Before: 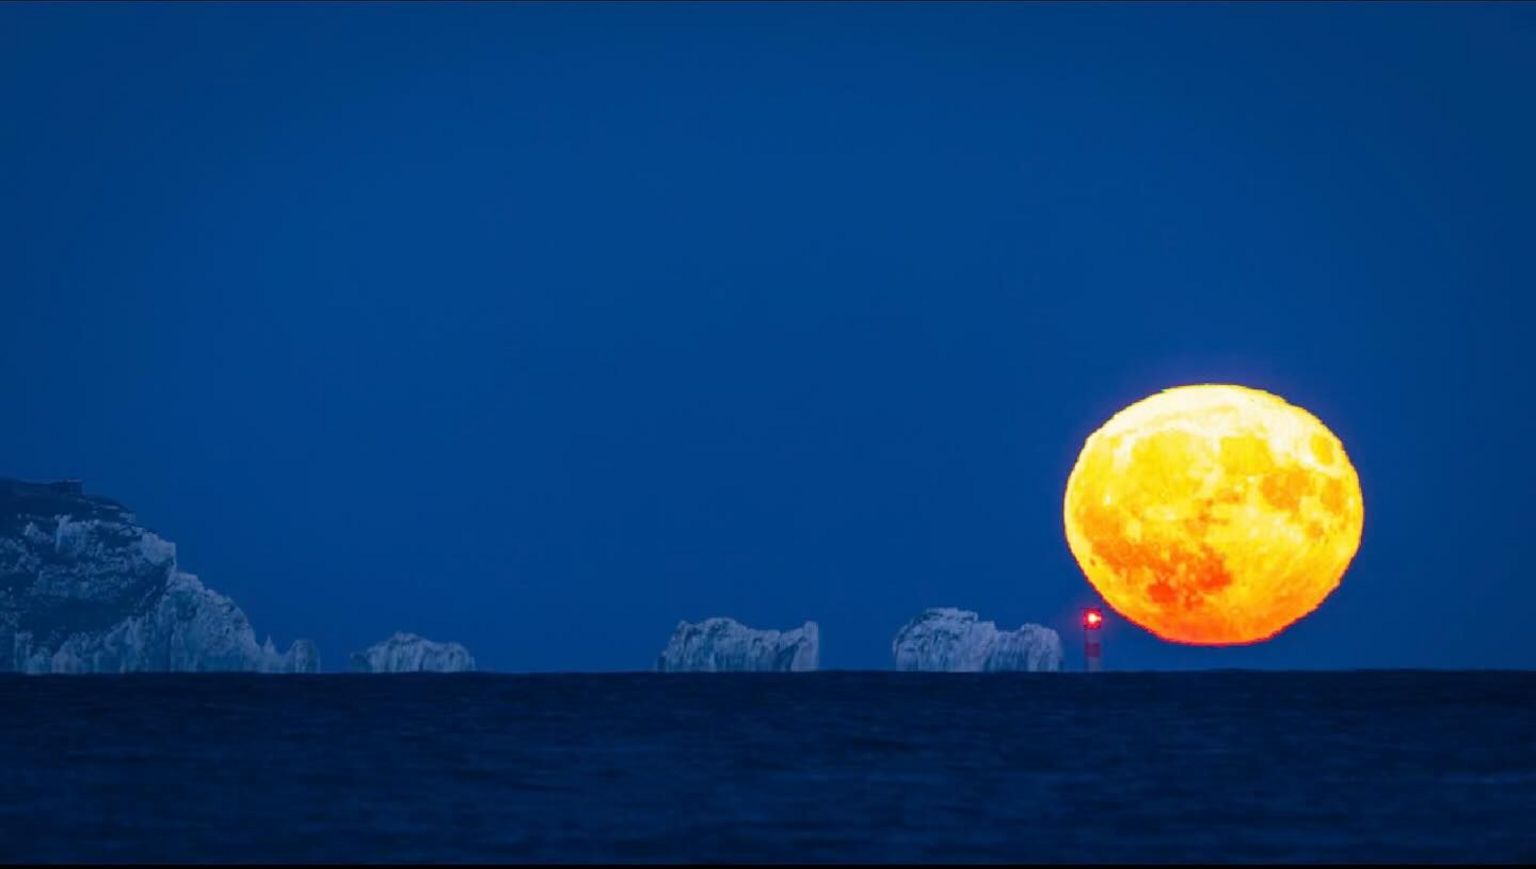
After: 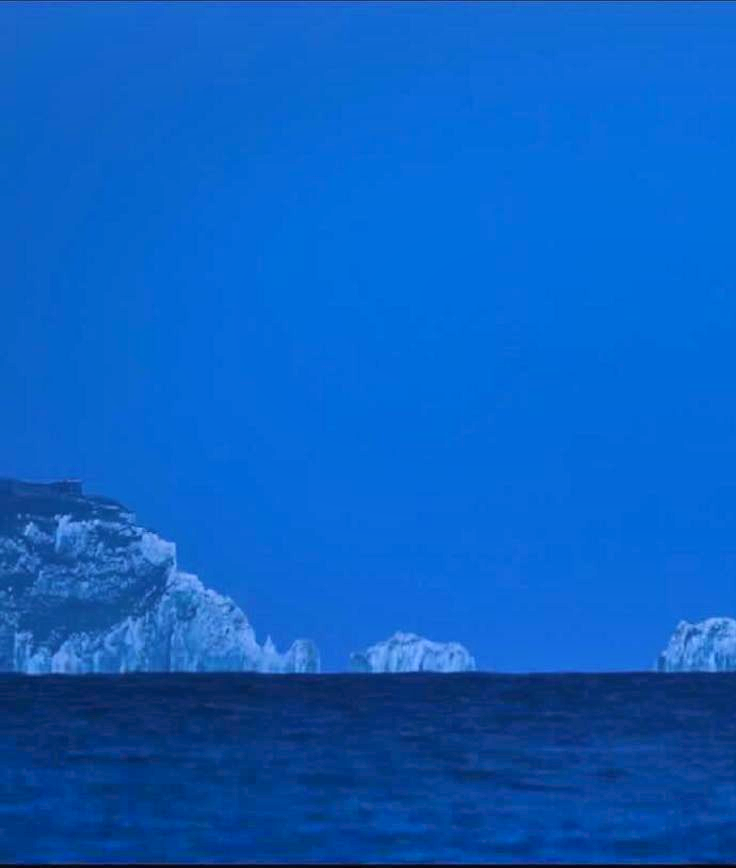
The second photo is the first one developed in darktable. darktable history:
color balance rgb: power › luminance -3.835%, power › chroma 0.56%, power › hue 37.49°, perceptual saturation grading › global saturation -1.587%, perceptual saturation grading › highlights -7.697%, perceptual saturation grading › mid-tones 7.344%, perceptual saturation grading › shadows 3.403%, global vibrance 18.347%
crop and rotate: left 0.06%, top 0%, right 52.021%
shadows and highlights: low approximation 0.01, soften with gaussian
exposure: black level correction 0, exposure 1.491 EV, compensate highlight preservation false
